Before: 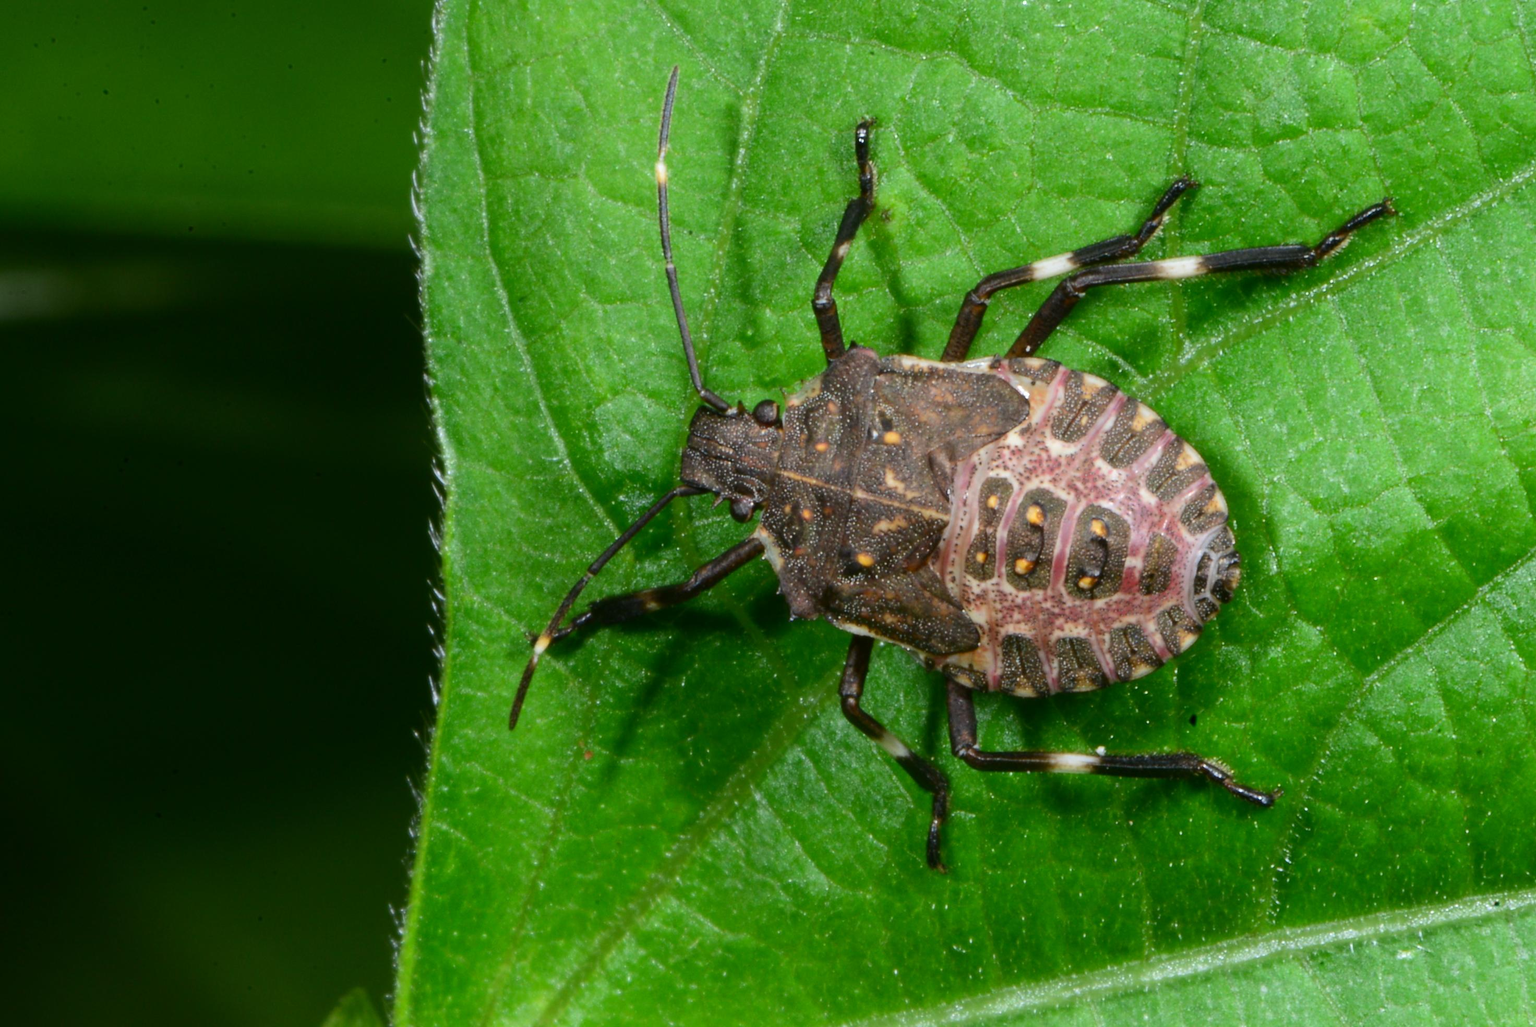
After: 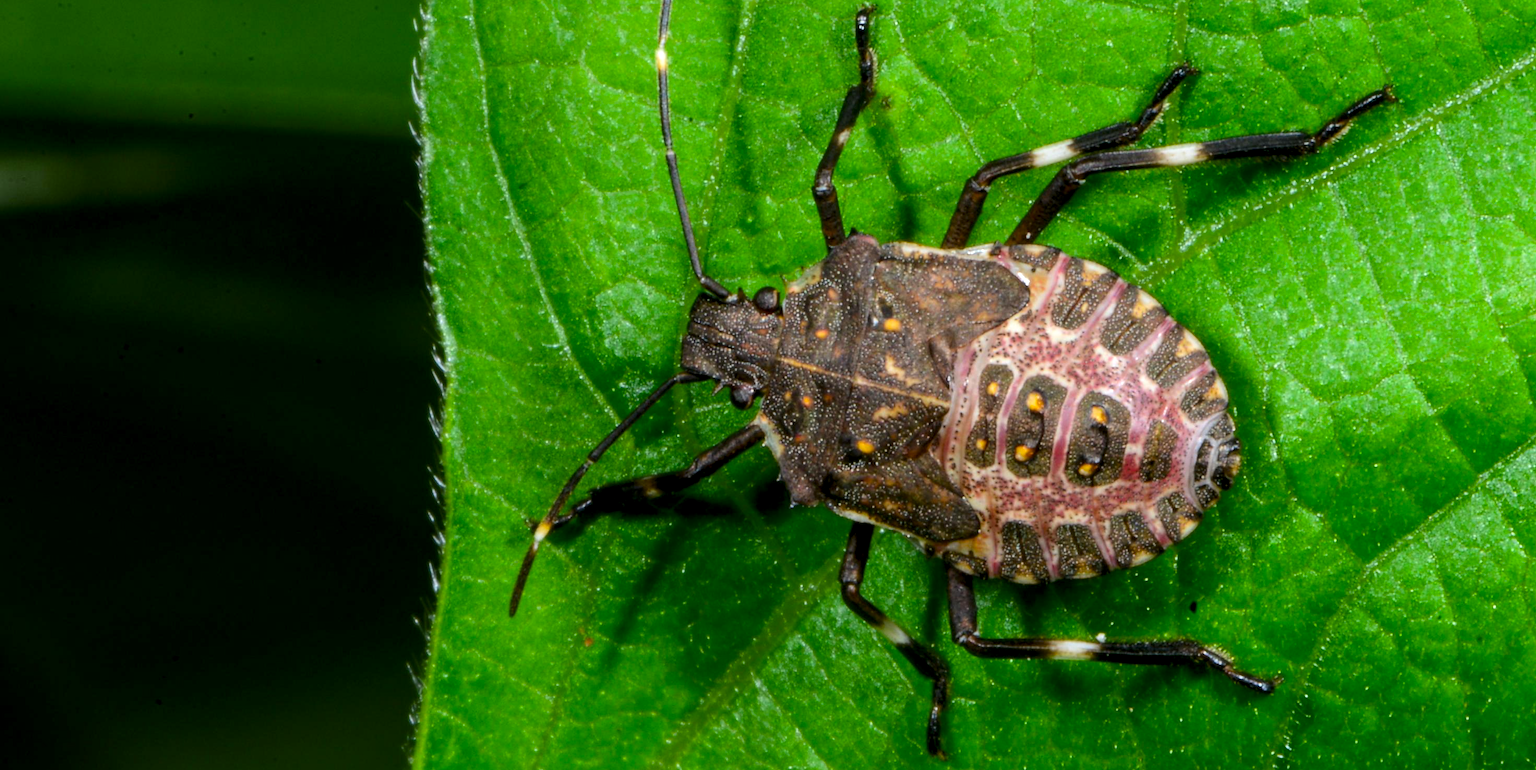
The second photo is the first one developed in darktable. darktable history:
crop: top 11.057%, bottom 13.871%
color balance rgb: perceptual saturation grading › global saturation 30.626%
local contrast: on, module defaults
levels: levels [0.031, 0.5, 0.969]
